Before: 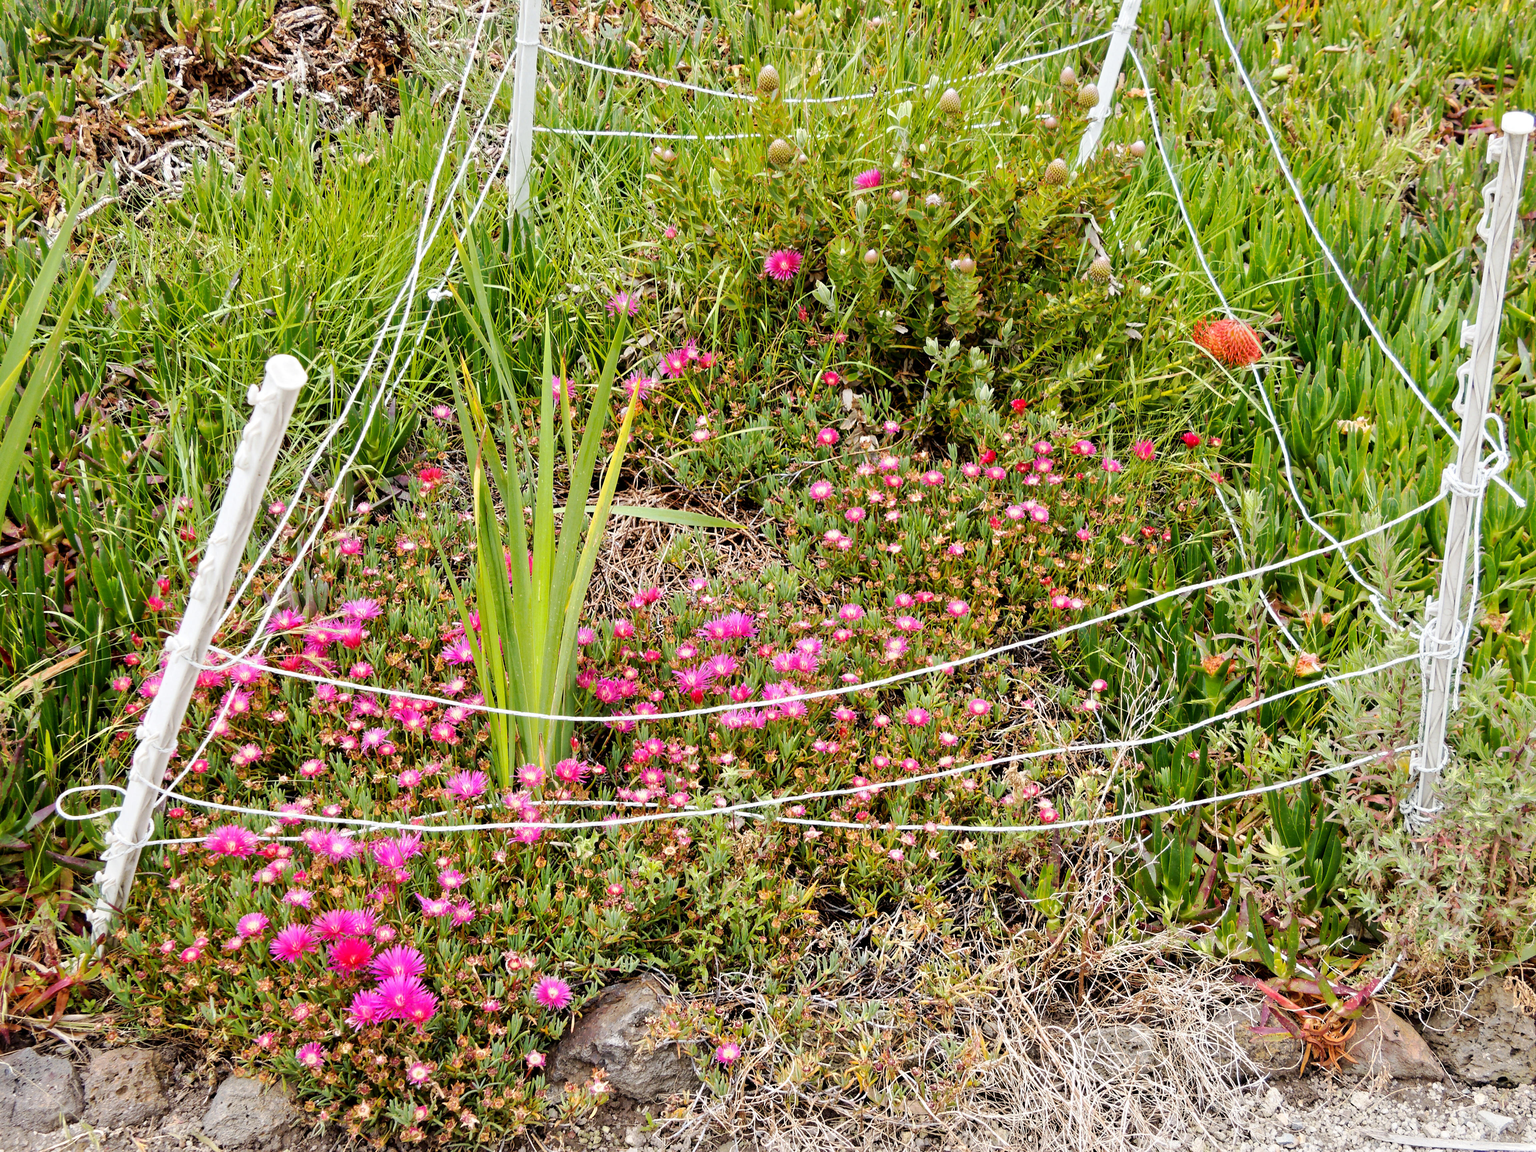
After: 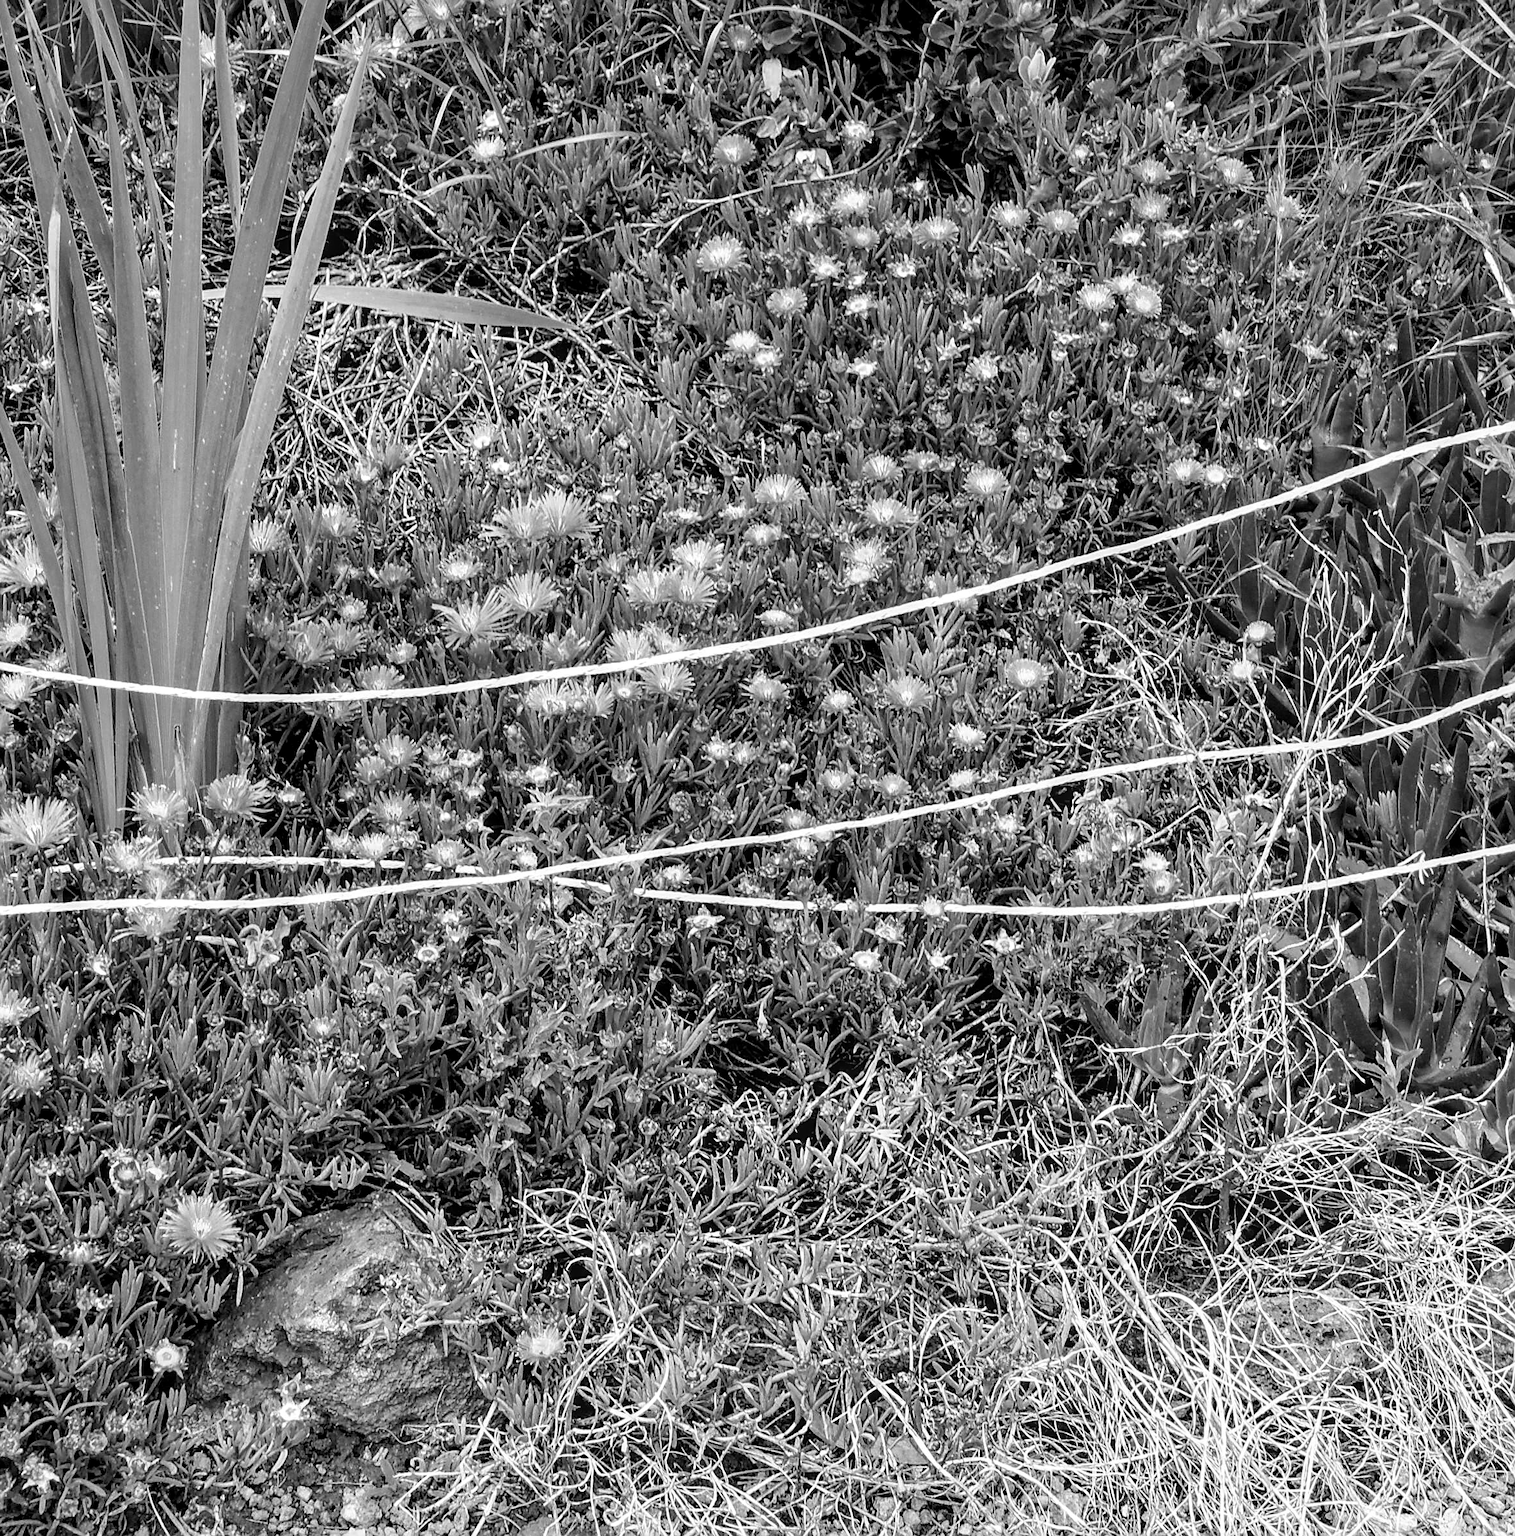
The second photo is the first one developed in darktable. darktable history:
crop and rotate: left 29.237%, top 31.152%, right 19.807%
shadows and highlights: shadows -12.5, white point adjustment 4, highlights 28.33
local contrast: on, module defaults
velvia: on, module defaults
color zones: curves: ch0 [(0.035, 0.242) (0.25, 0.5) (0.384, 0.214) (0.488, 0.255) (0.75, 0.5)]; ch1 [(0.063, 0.379) (0.25, 0.5) (0.354, 0.201) (0.489, 0.085) (0.729, 0.271)]; ch2 [(0.25, 0.5) (0.38, 0.517) (0.442, 0.51) (0.735, 0.456)]
sharpen: on, module defaults
color calibration: output gray [0.246, 0.254, 0.501, 0], gray › normalize channels true, illuminant same as pipeline (D50), adaptation XYZ, x 0.346, y 0.359, gamut compression 0
